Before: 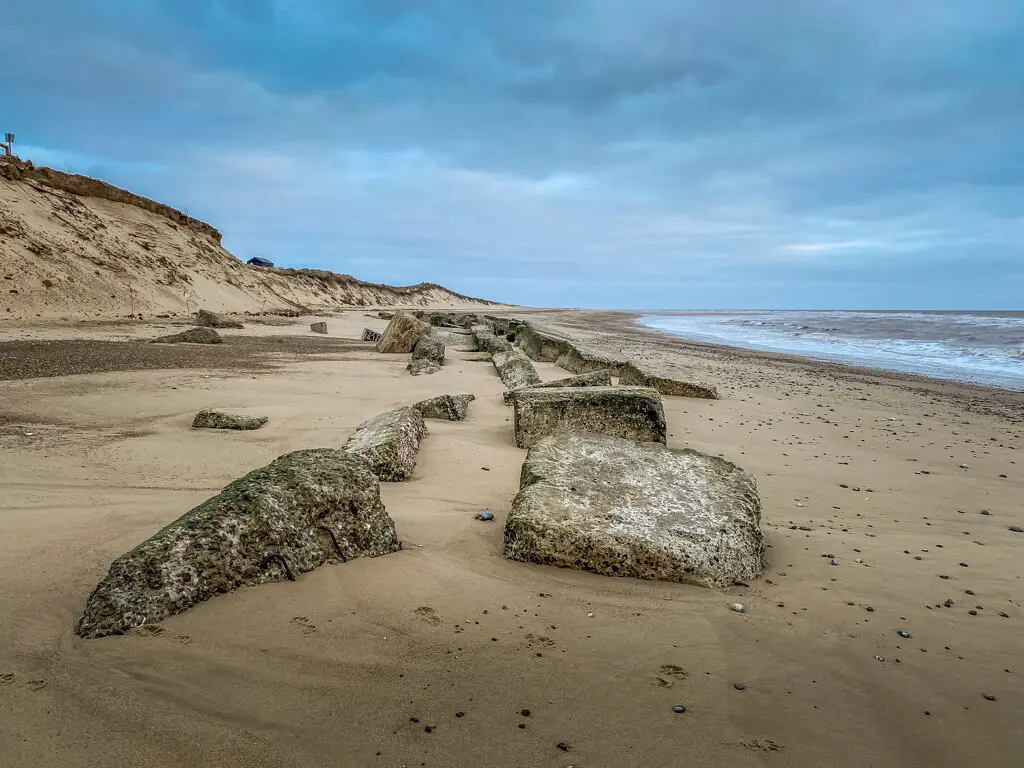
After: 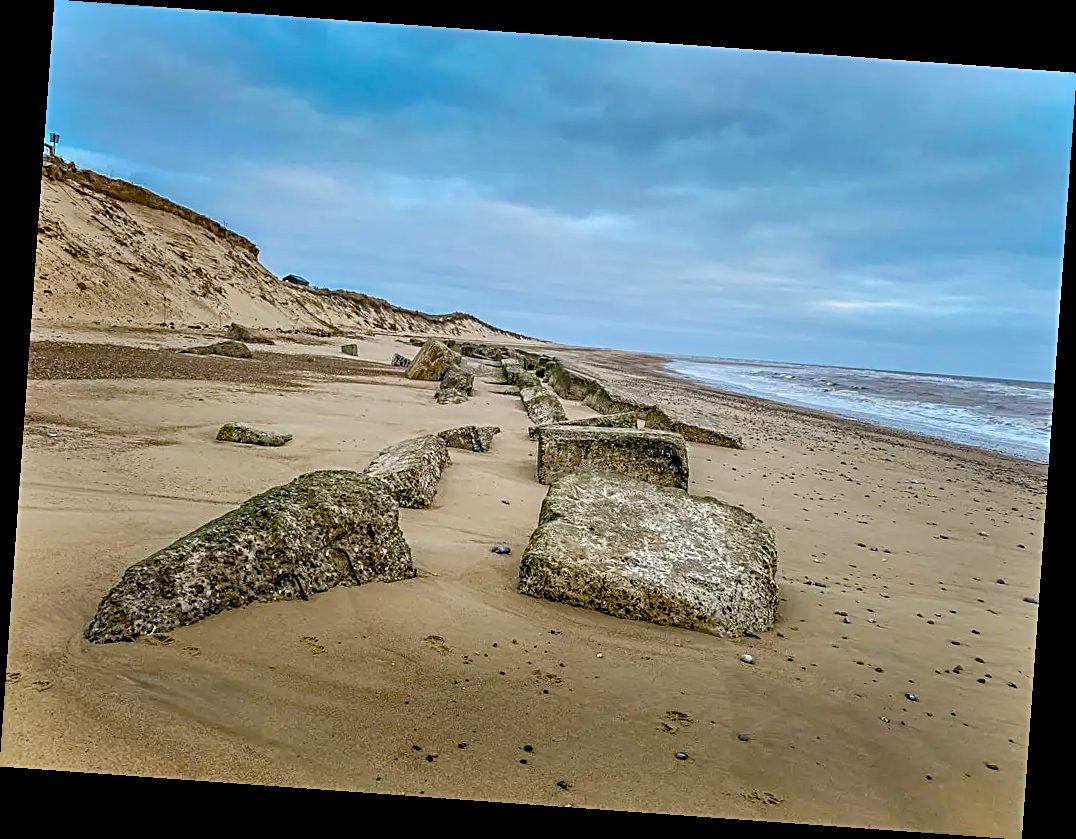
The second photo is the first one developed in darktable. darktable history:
rotate and perspective: rotation 4.1°, automatic cropping off
sharpen: radius 2.584, amount 0.688
contrast brightness saturation: contrast 0.01, saturation -0.05
shadows and highlights: soften with gaussian
color balance rgb: perceptual saturation grading › global saturation 35%, perceptual saturation grading › highlights -30%, perceptual saturation grading › shadows 35%, perceptual brilliance grading › global brilliance 3%, perceptual brilliance grading › highlights -3%, perceptual brilliance grading › shadows 3%
